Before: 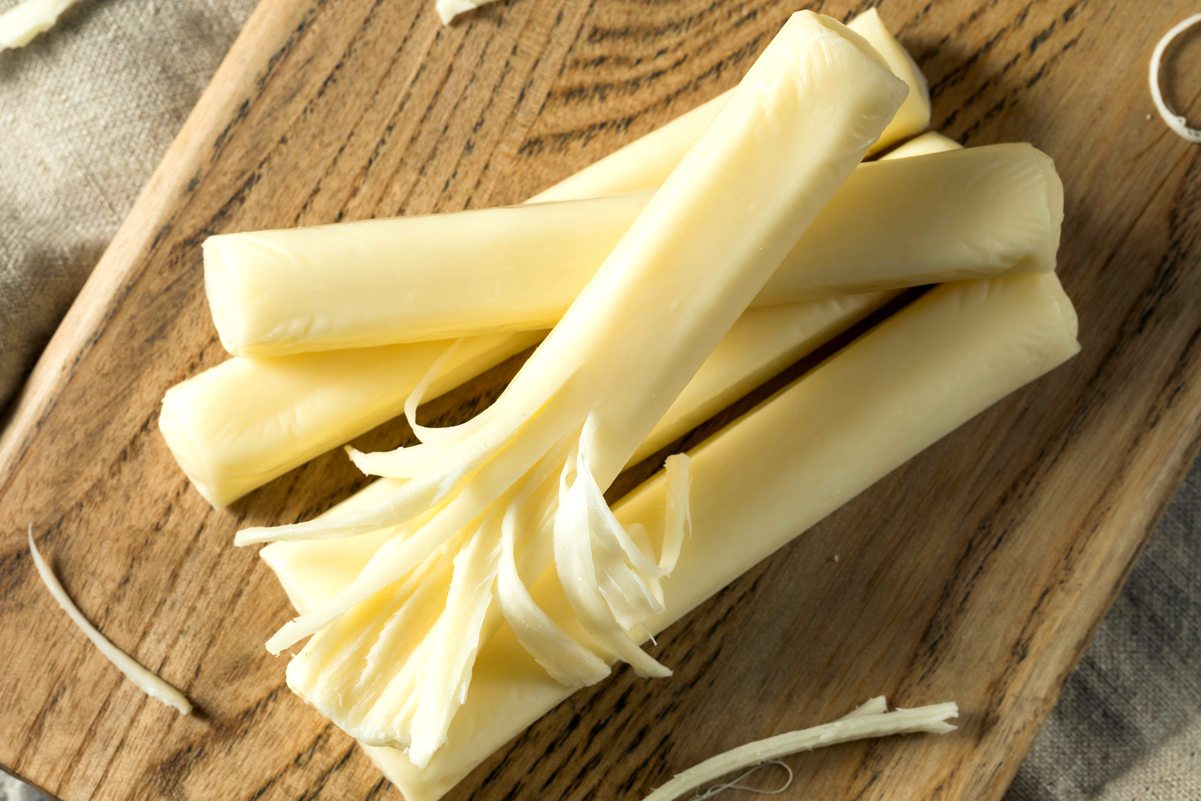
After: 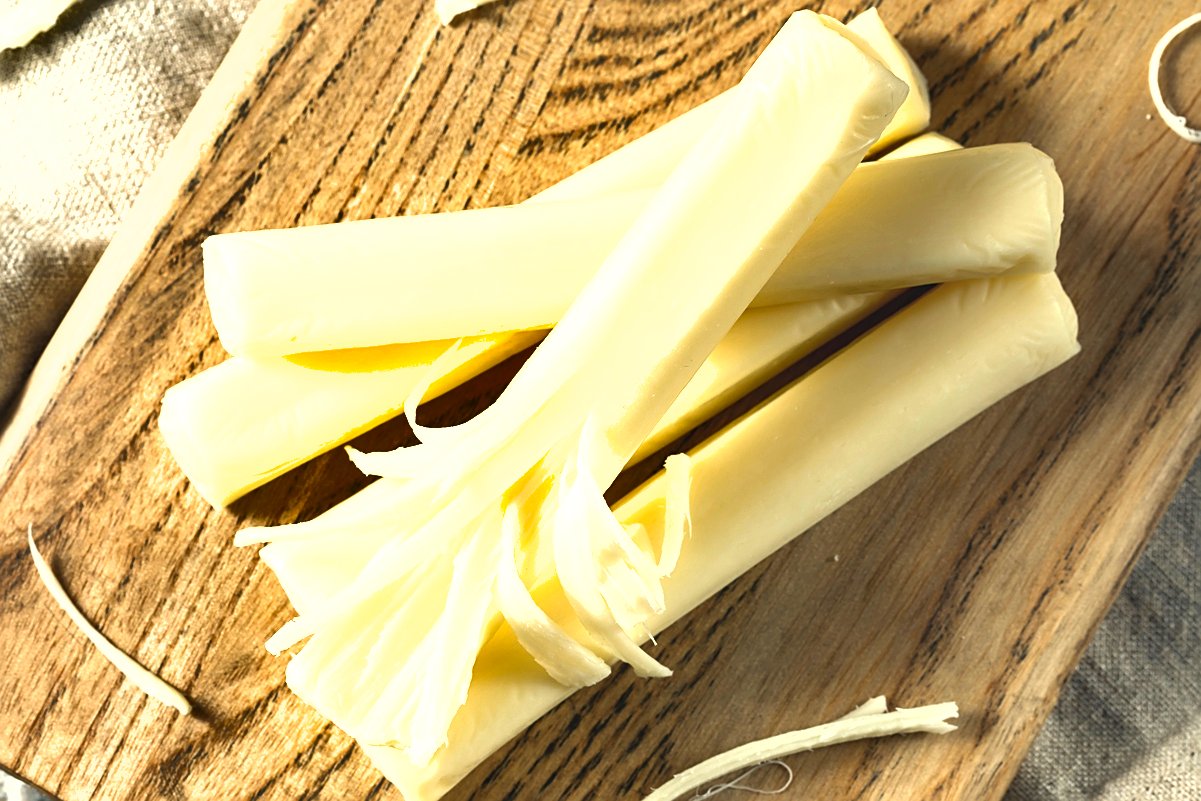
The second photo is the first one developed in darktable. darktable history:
shadows and highlights: low approximation 0.01, soften with gaussian
exposure: black level correction -0.005, exposure 1 EV, compensate highlight preservation false
sharpen: on, module defaults
